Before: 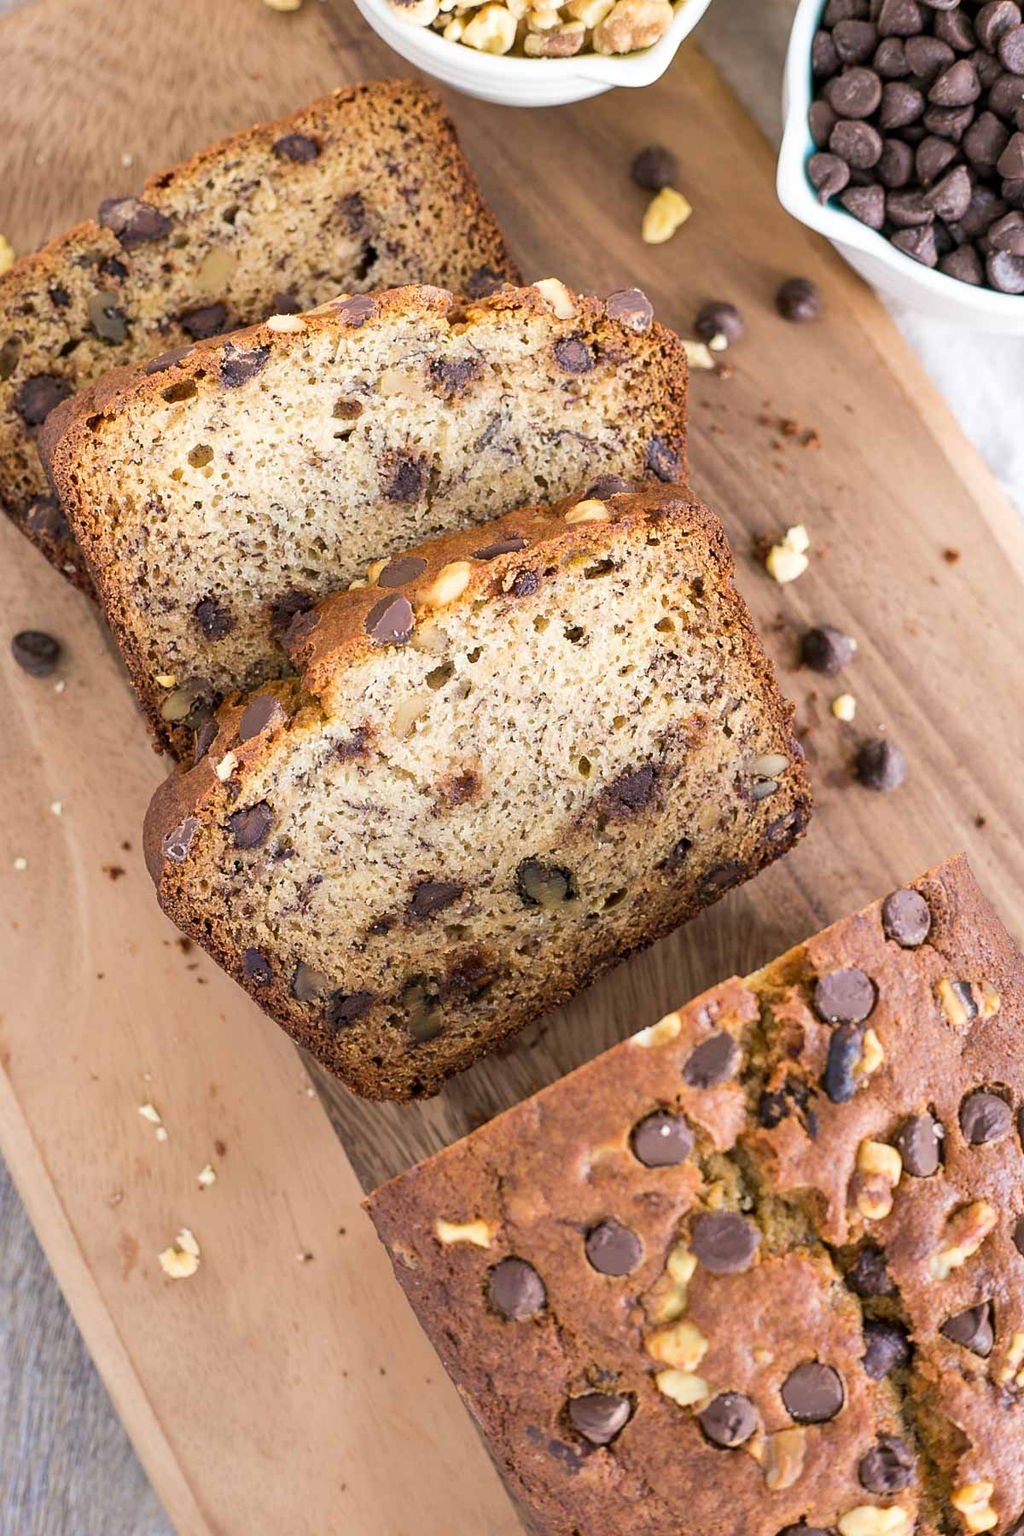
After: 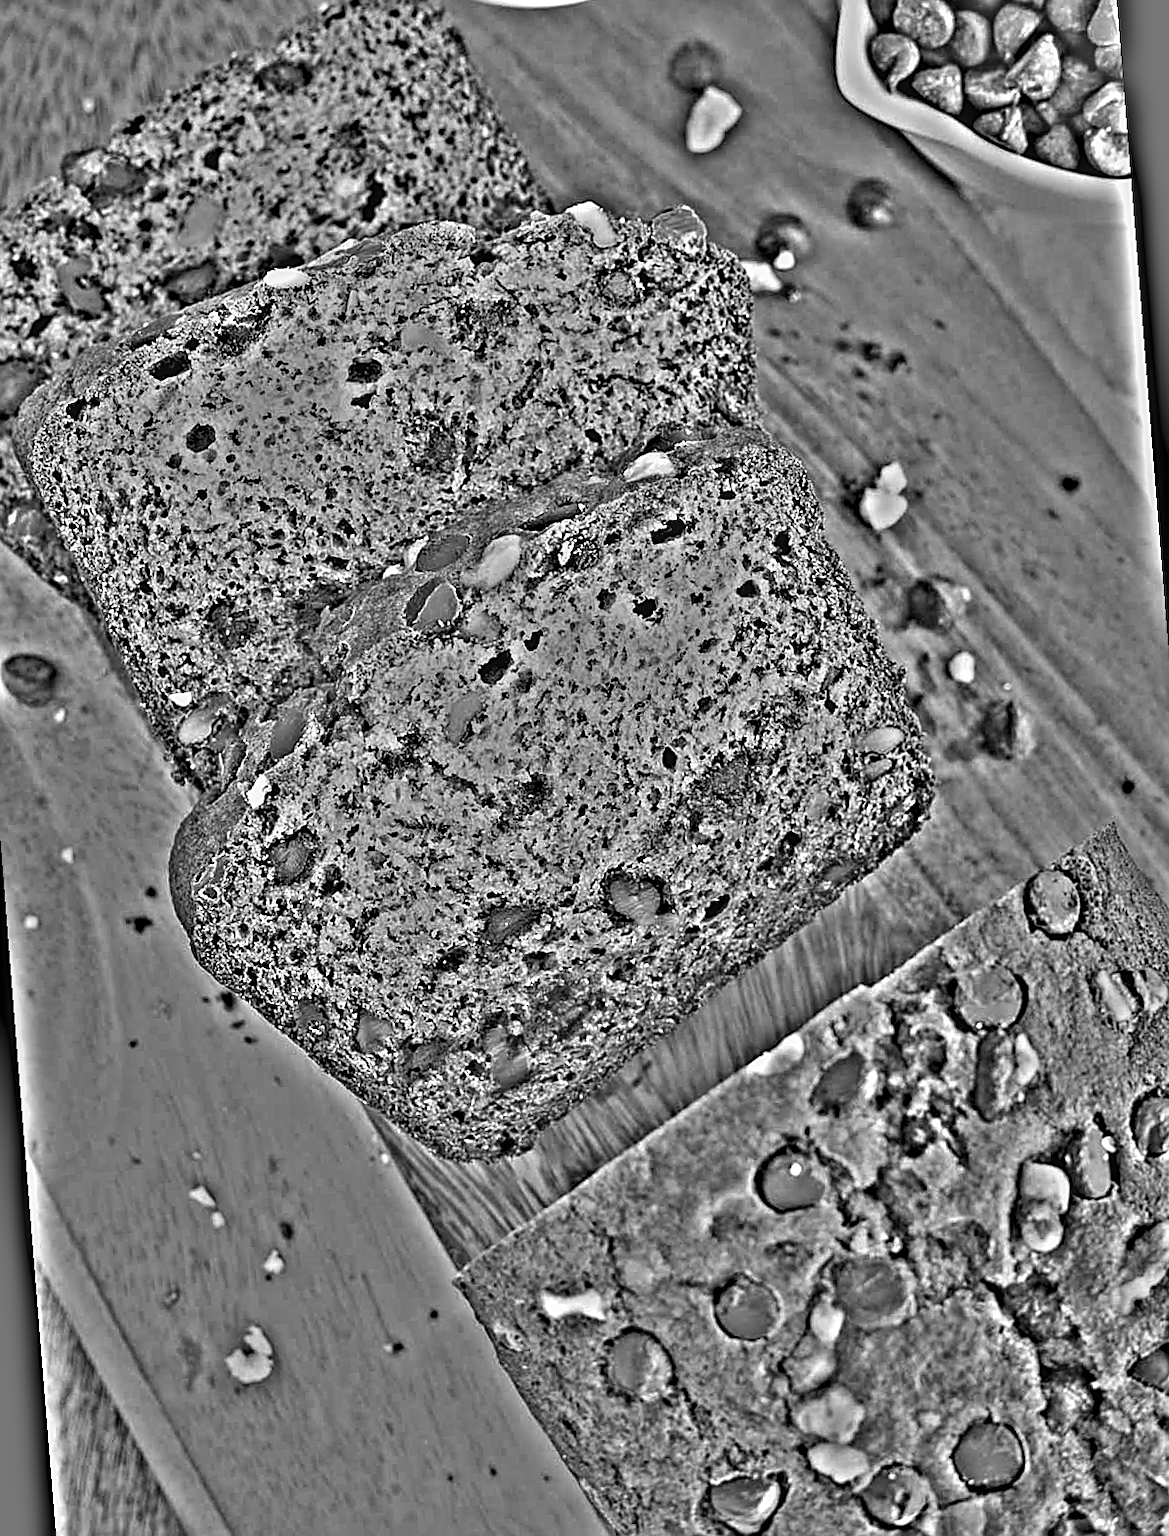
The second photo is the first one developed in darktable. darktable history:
rotate and perspective: rotation -4.57°, crop left 0.054, crop right 0.944, crop top 0.087, crop bottom 0.914
highpass: on, module defaults
sharpen: on, module defaults
local contrast: on, module defaults
